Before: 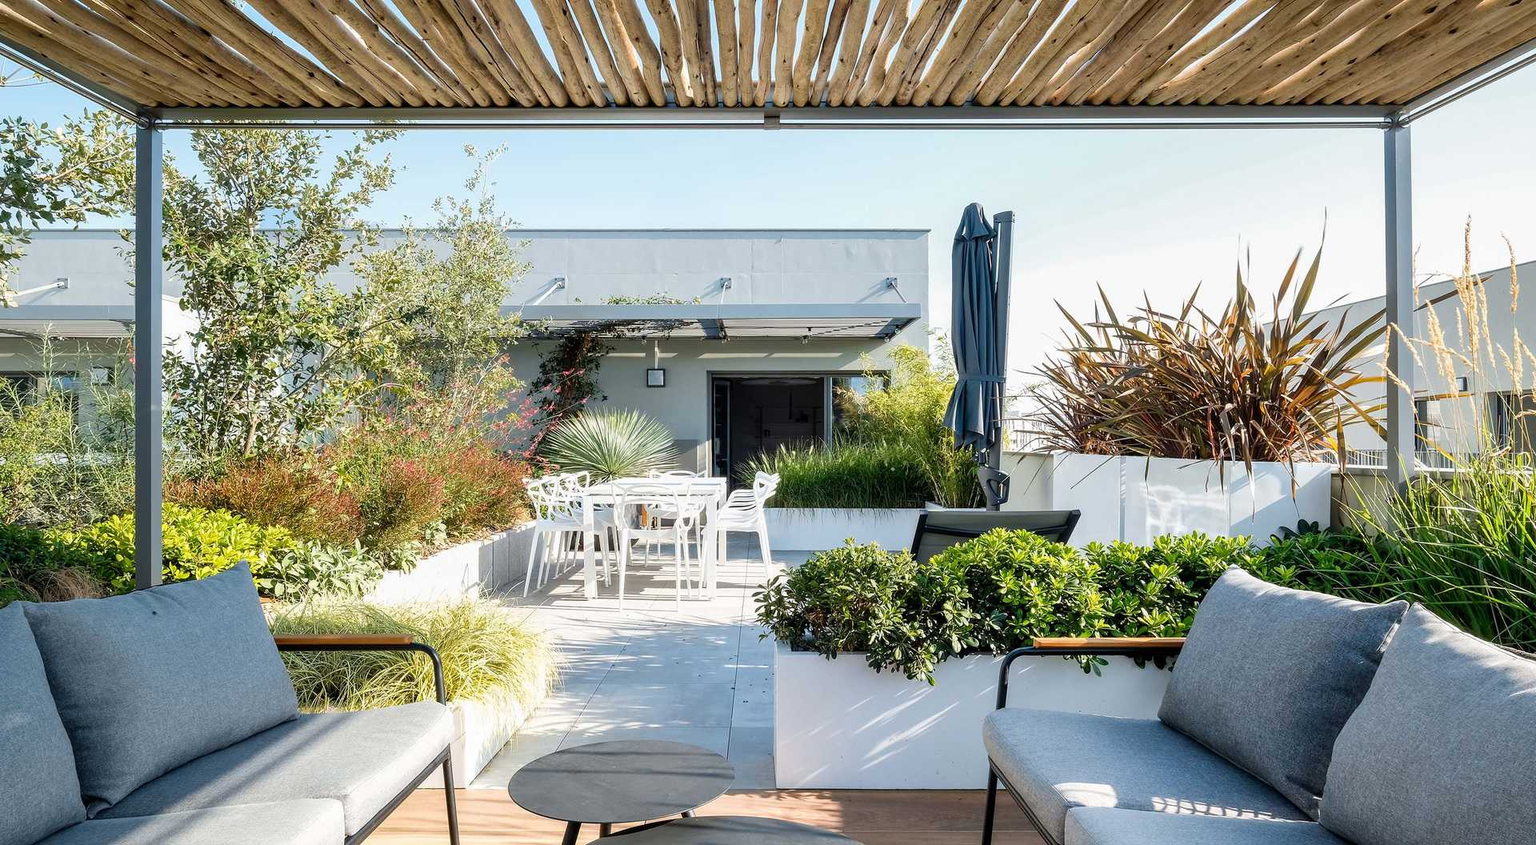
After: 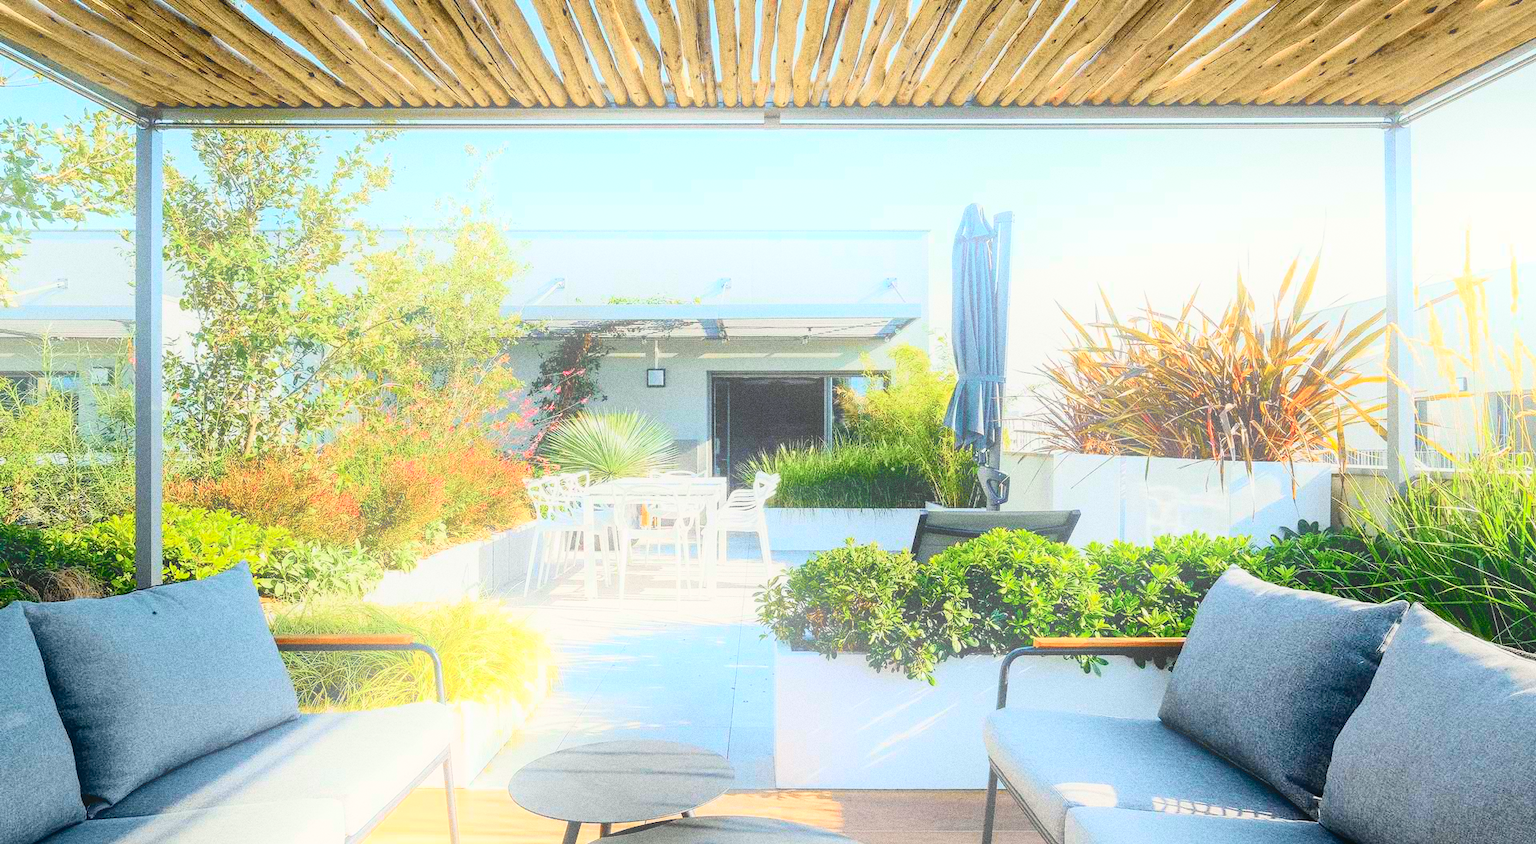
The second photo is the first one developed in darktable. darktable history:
color correction: highlights a* 0.816, highlights b* 2.78, saturation 1.1
grain: coarseness 0.09 ISO, strength 40%
bloom: on, module defaults
tone curve: curves: ch0 [(0, 0.022) (0.114, 0.083) (0.281, 0.315) (0.447, 0.557) (0.588, 0.711) (0.786, 0.839) (0.999, 0.949)]; ch1 [(0, 0) (0.389, 0.352) (0.458, 0.433) (0.486, 0.474) (0.509, 0.505) (0.535, 0.53) (0.555, 0.557) (0.586, 0.622) (0.677, 0.724) (1, 1)]; ch2 [(0, 0) (0.369, 0.388) (0.449, 0.431) (0.501, 0.5) (0.528, 0.52) (0.561, 0.59) (0.697, 0.721) (1, 1)], color space Lab, independent channels, preserve colors none
